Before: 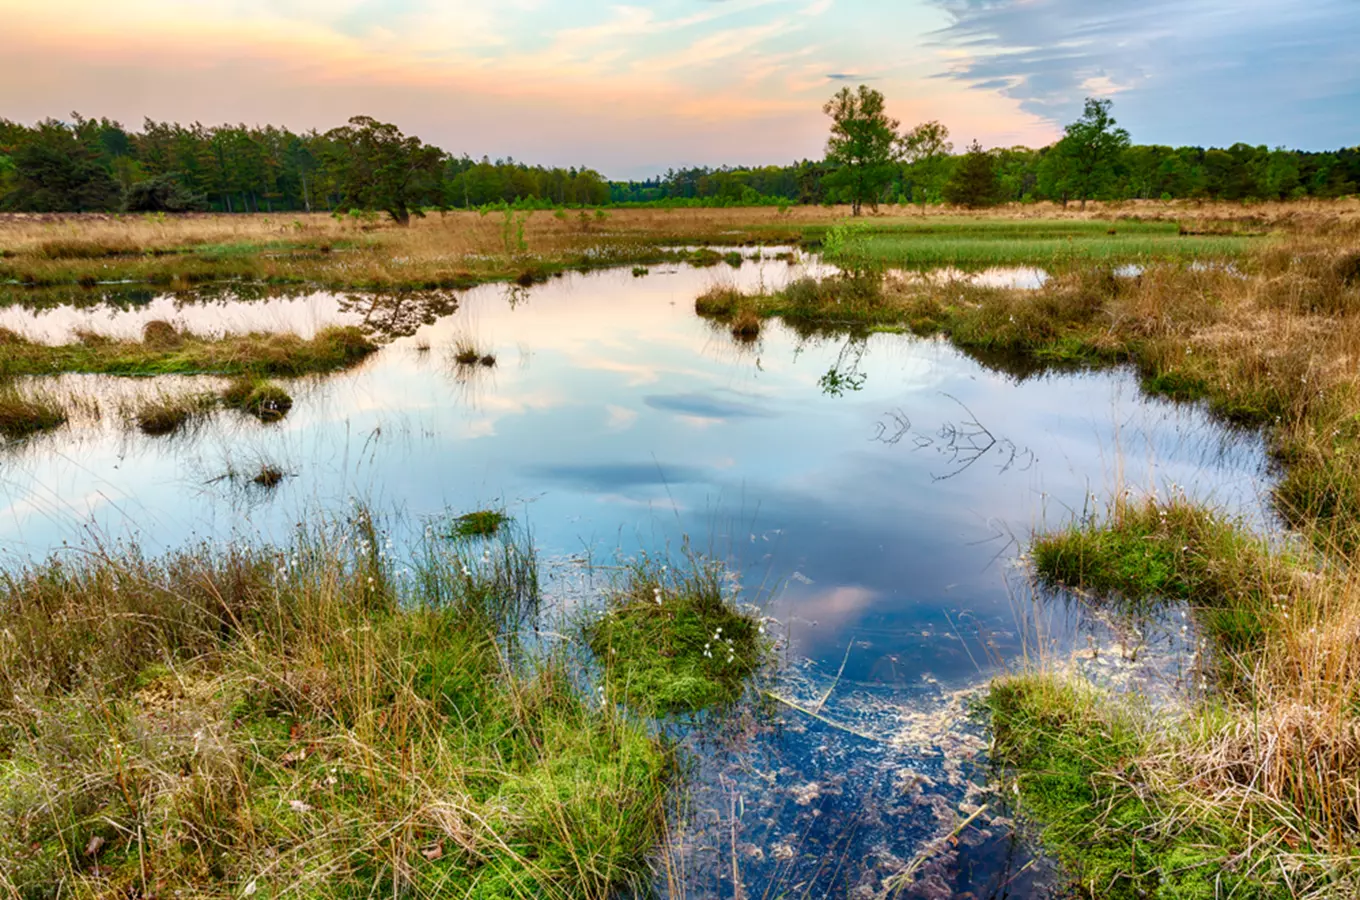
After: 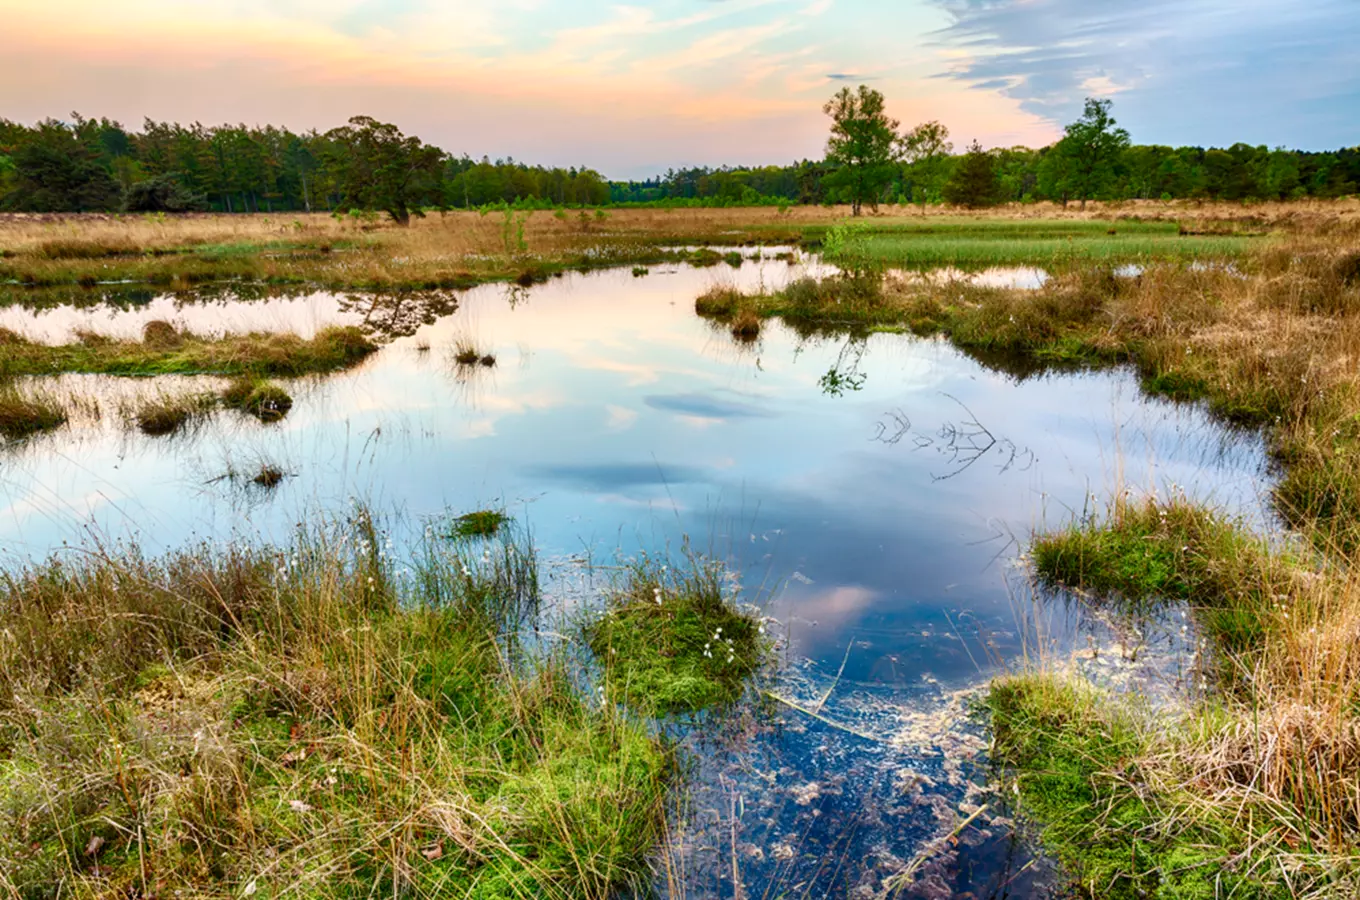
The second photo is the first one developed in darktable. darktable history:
contrast brightness saturation: contrast 0.098, brightness 0.016, saturation 0.017
